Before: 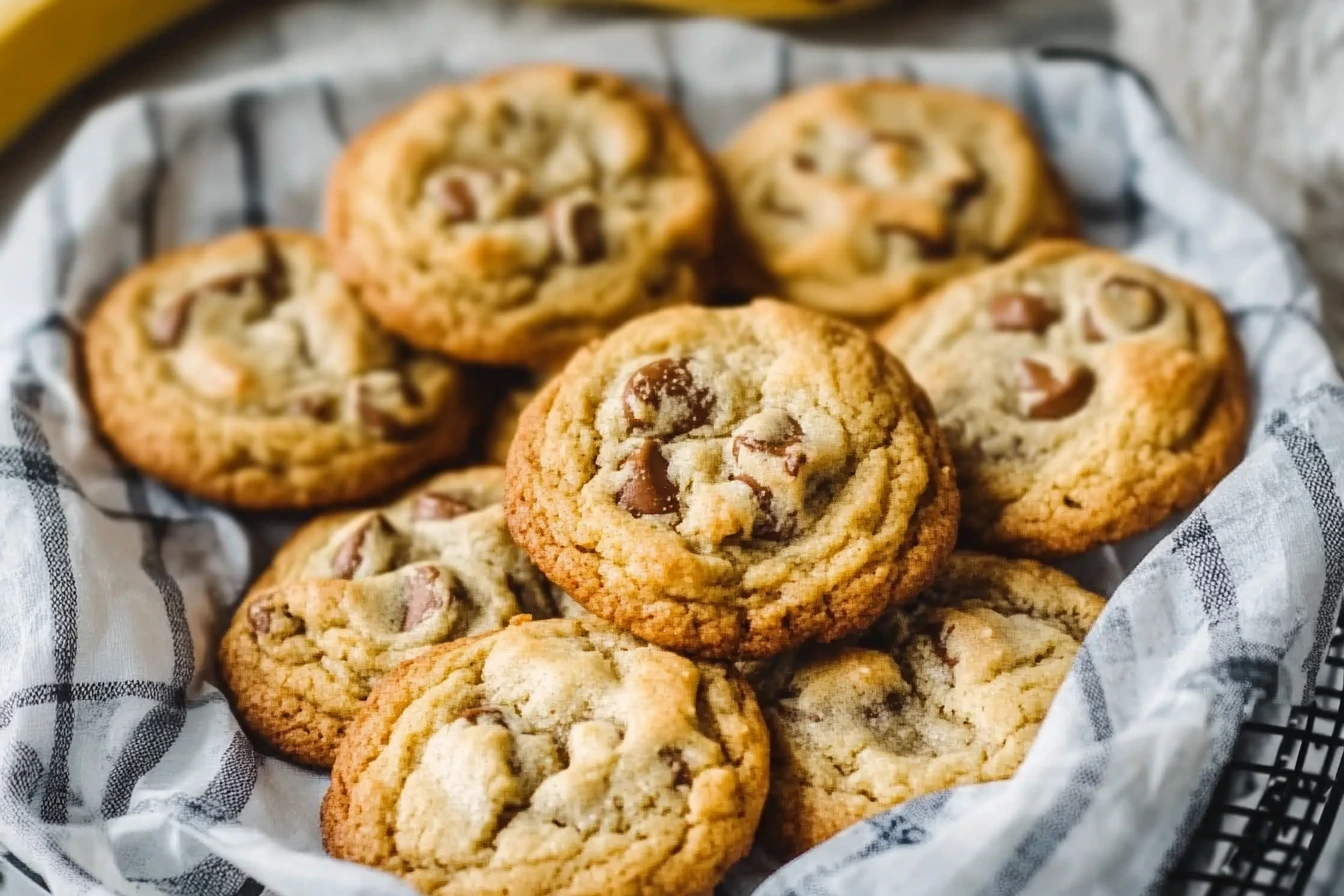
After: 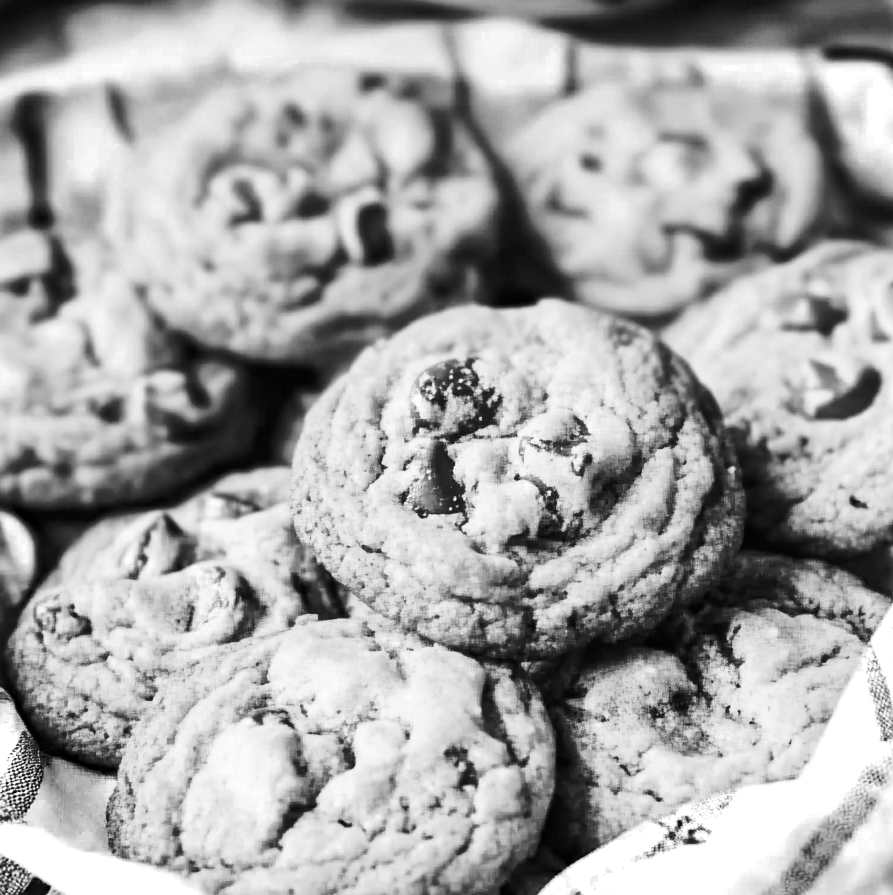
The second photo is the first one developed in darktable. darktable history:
shadows and highlights: shadows 25.48, highlights -26.39
exposure: black level correction 0.001, exposure 0.5 EV, compensate exposure bias true, compensate highlight preservation false
haze removal: strength 0.283, distance 0.249, compatibility mode true, adaptive false
crop and rotate: left 15.972%, right 17.511%
contrast brightness saturation: brightness -0.248, saturation 0.205
tone curve: curves: ch0 [(0, 0) (0.003, 0.003) (0.011, 0.013) (0.025, 0.029) (0.044, 0.052) (0.069, 0.082) (0.1, 0.118) (0.136, 0.161) (0.177, 0.21) (0.224, 0.27) (0.277, 0.38) (0.335, 0.49) (0.399, 0.594) (0.468, 0.692) (0.543, 0.794) (0.623, 0.857) (0.709, 0.919) (0.801, 0.955) (0.898, 0.978) (1, 1)], color space Lab, independent channels, preserve colors none
color zones: curves: ch0 [(0, 0.613) (0.01, 0.613) (0.245, 0.448) (0.498, 0.529) (0.642, 0.665) (0.879, 0.777) (0.99, 0.613)]; ch1 [(0, 0) (0.143, 0) (0.286, 0) (0.429, 0) (0.571, 0) (0.714, 0) (0.857, 0)]
